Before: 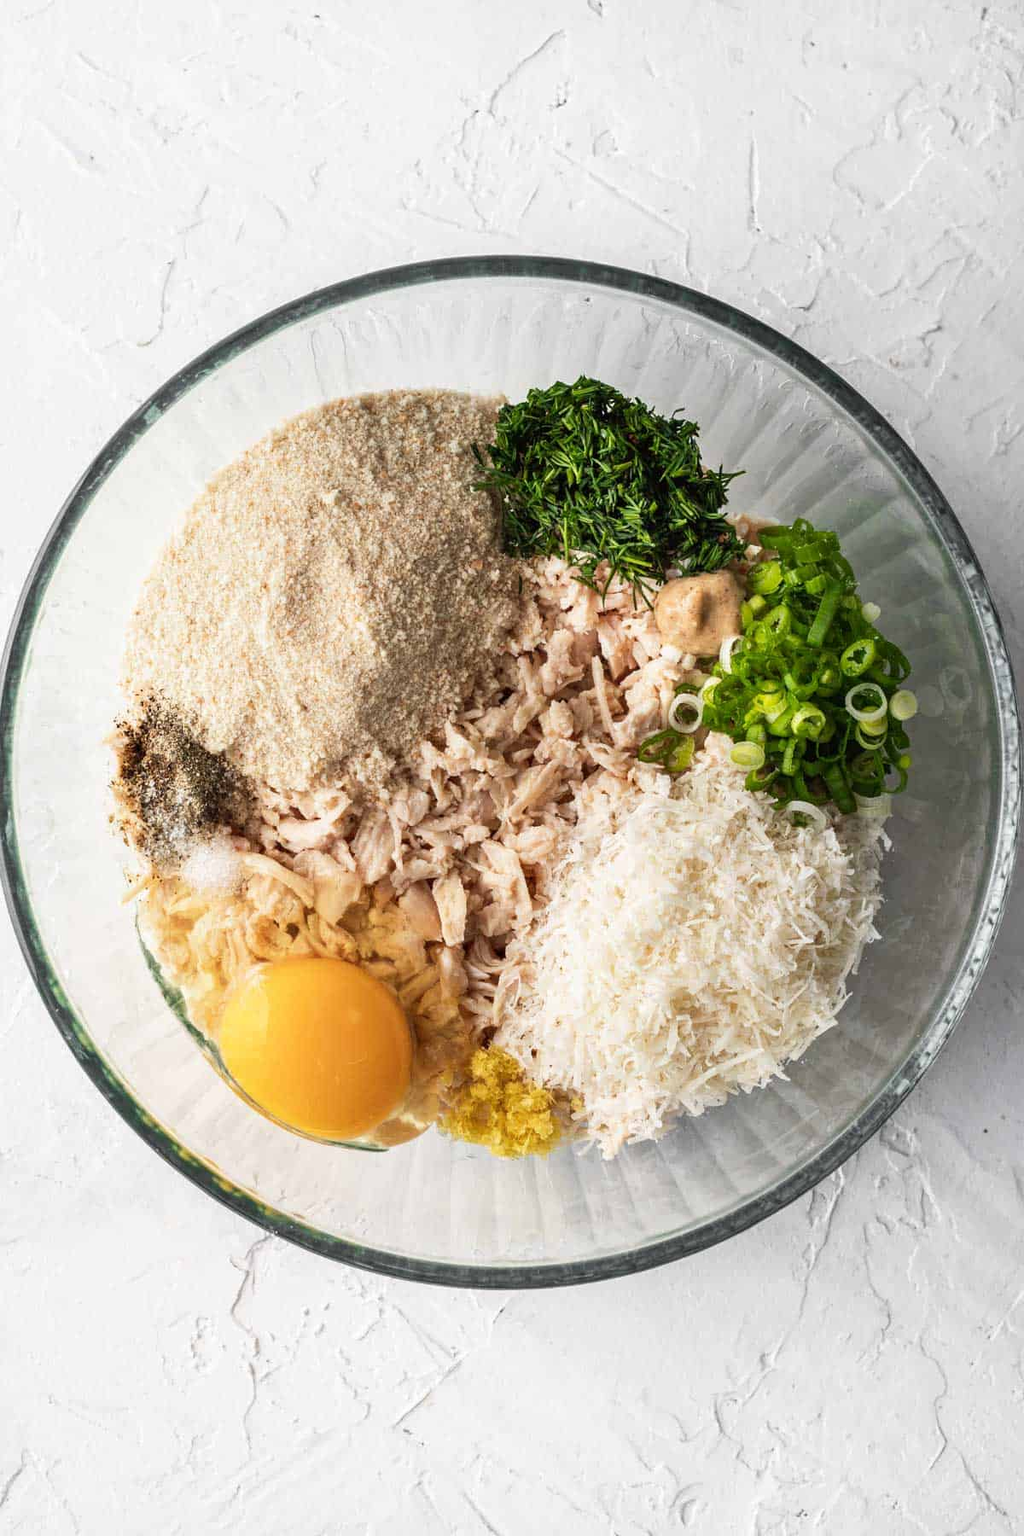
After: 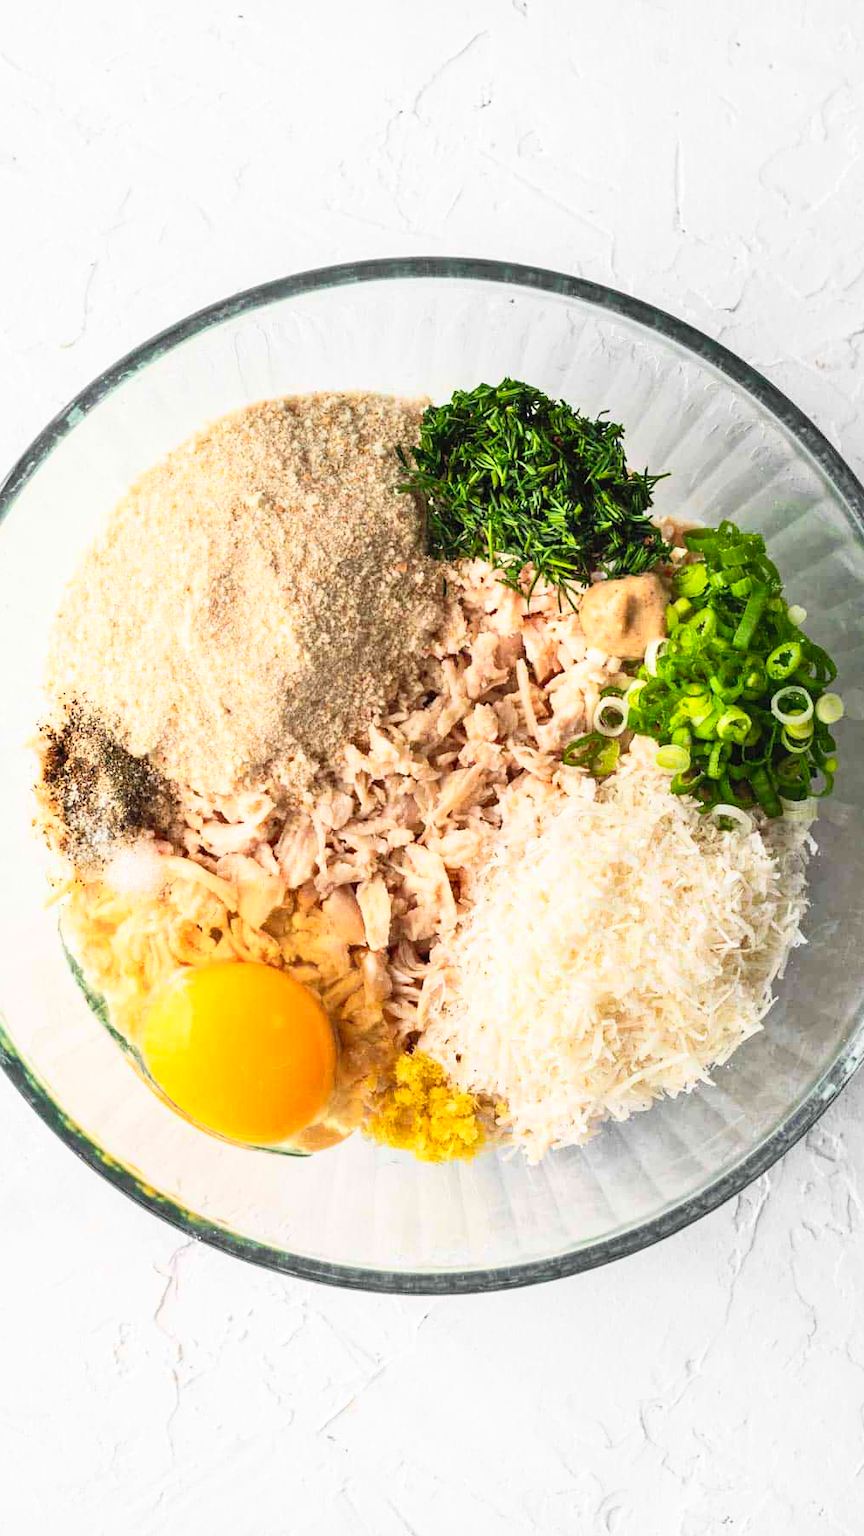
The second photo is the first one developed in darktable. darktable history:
crop: left 7.598%, right 7.873%
contrast brightness saturation: contrast 0.24, brightness 0.26, saturation 0.39
